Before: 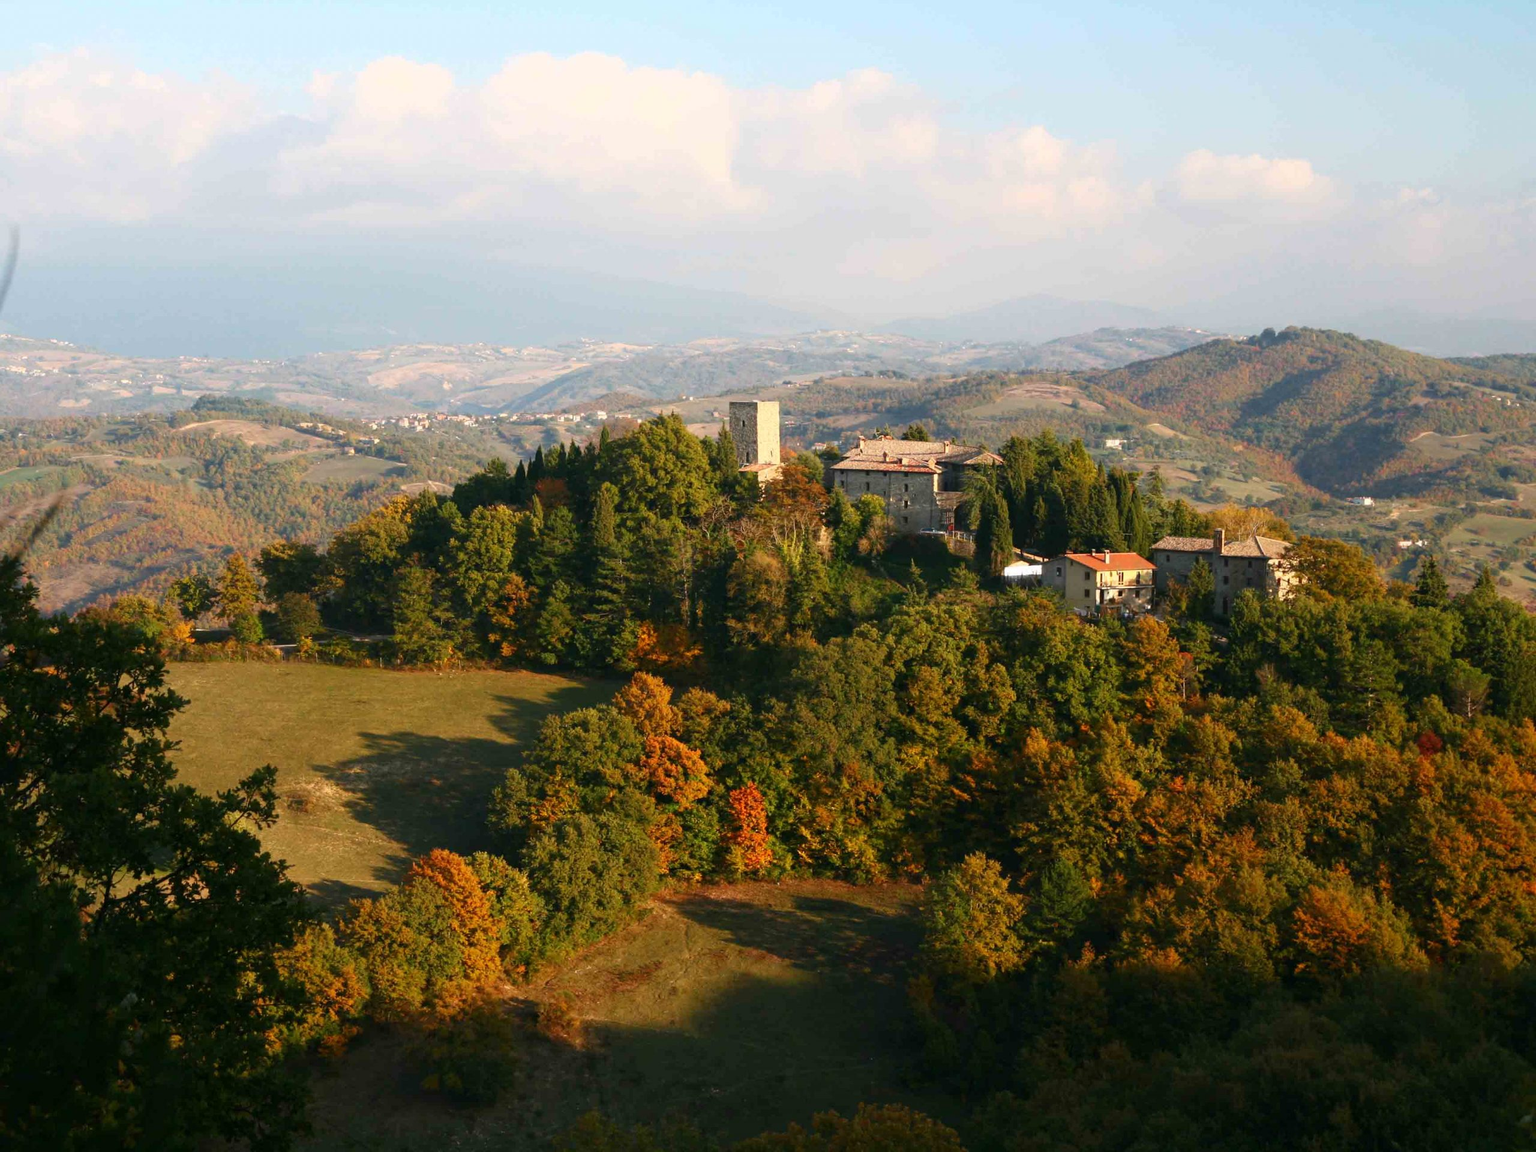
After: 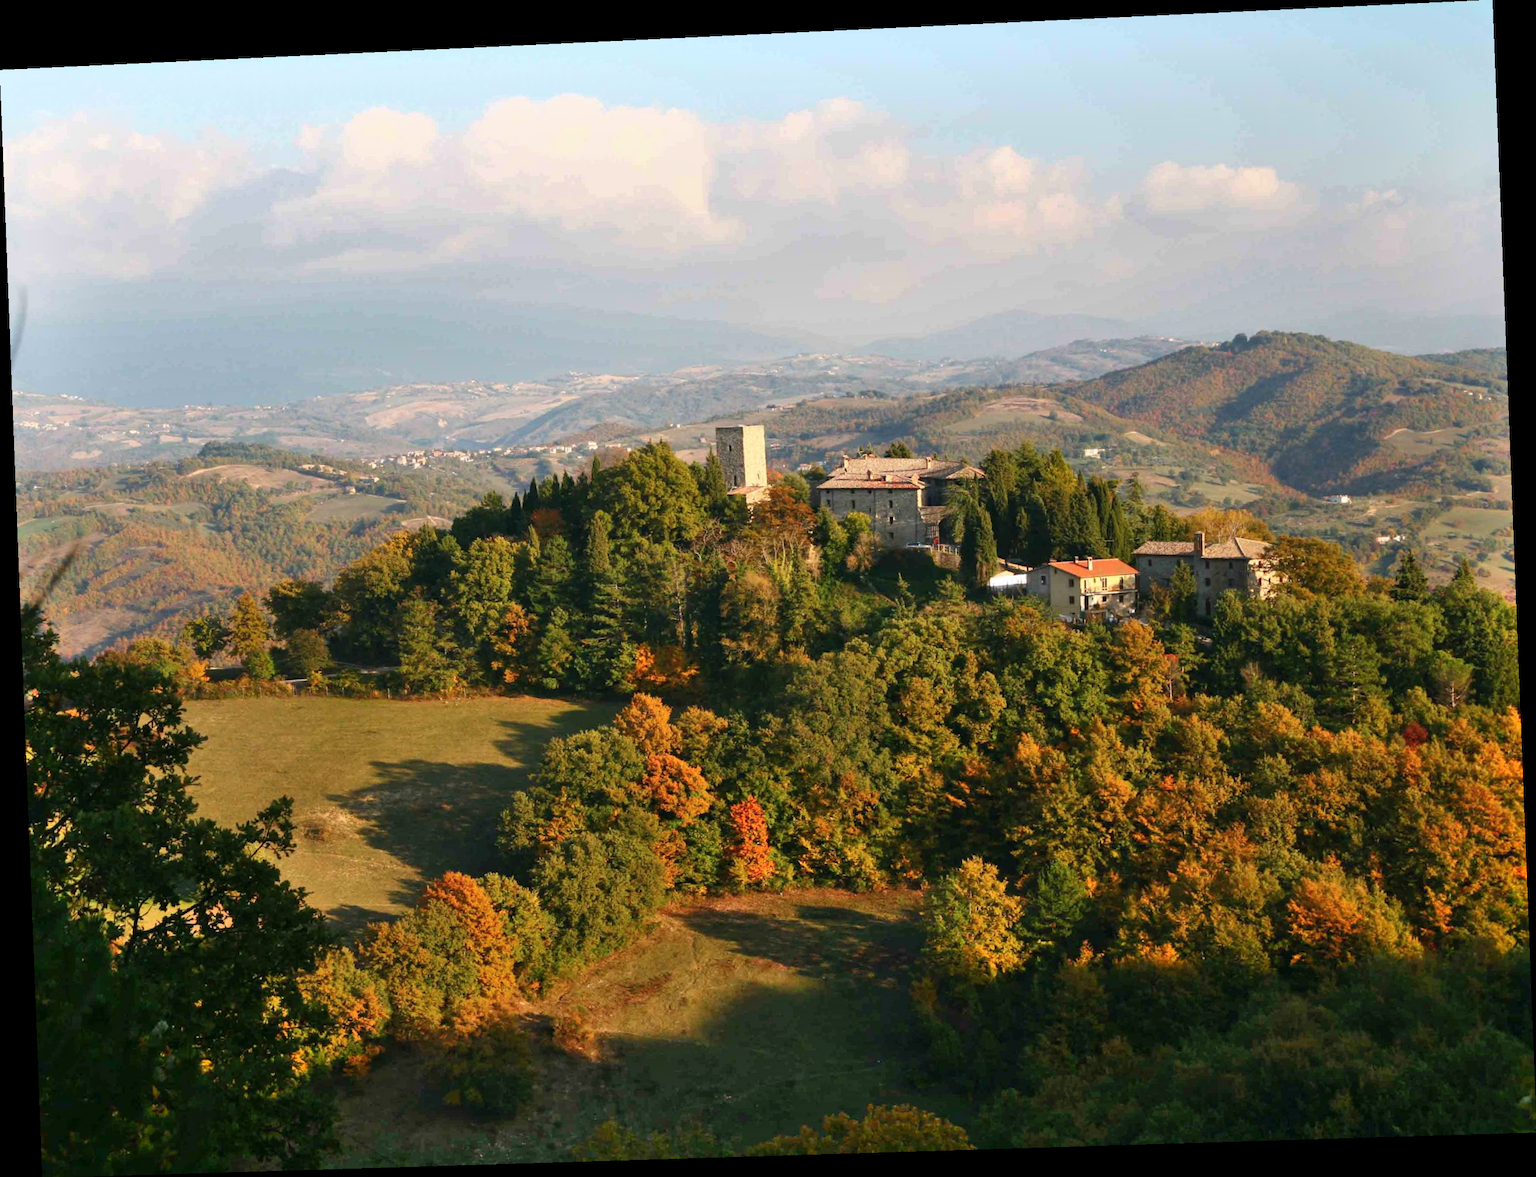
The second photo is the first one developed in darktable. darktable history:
shadows and highlights: soften with gaussian
rotate and perspective: rotation -2.22°, lens shift (horizontal) -0.022, automatic cropping off
